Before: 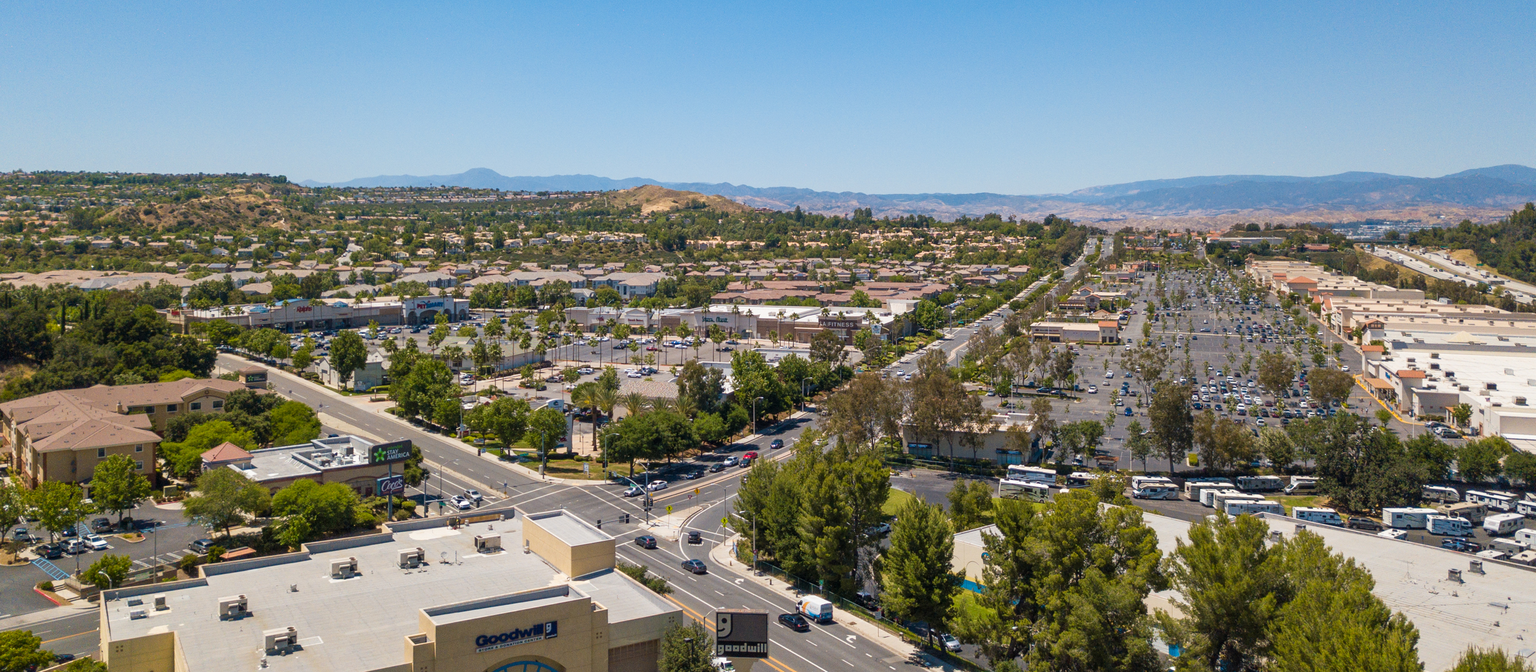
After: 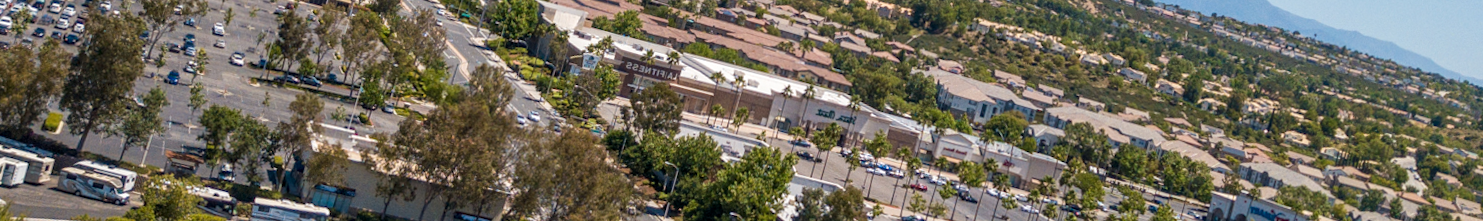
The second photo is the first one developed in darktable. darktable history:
crop and rotate: angle 16.12°, top 30.835%, bottom 35.653%
rotate and perspective: rotation 0.226°, lens shift (vertical) -0.042, crop left 0.023, crop right 0.982, crop top 0.006, crop bottom 0.994
local contrast: on, module defaults
